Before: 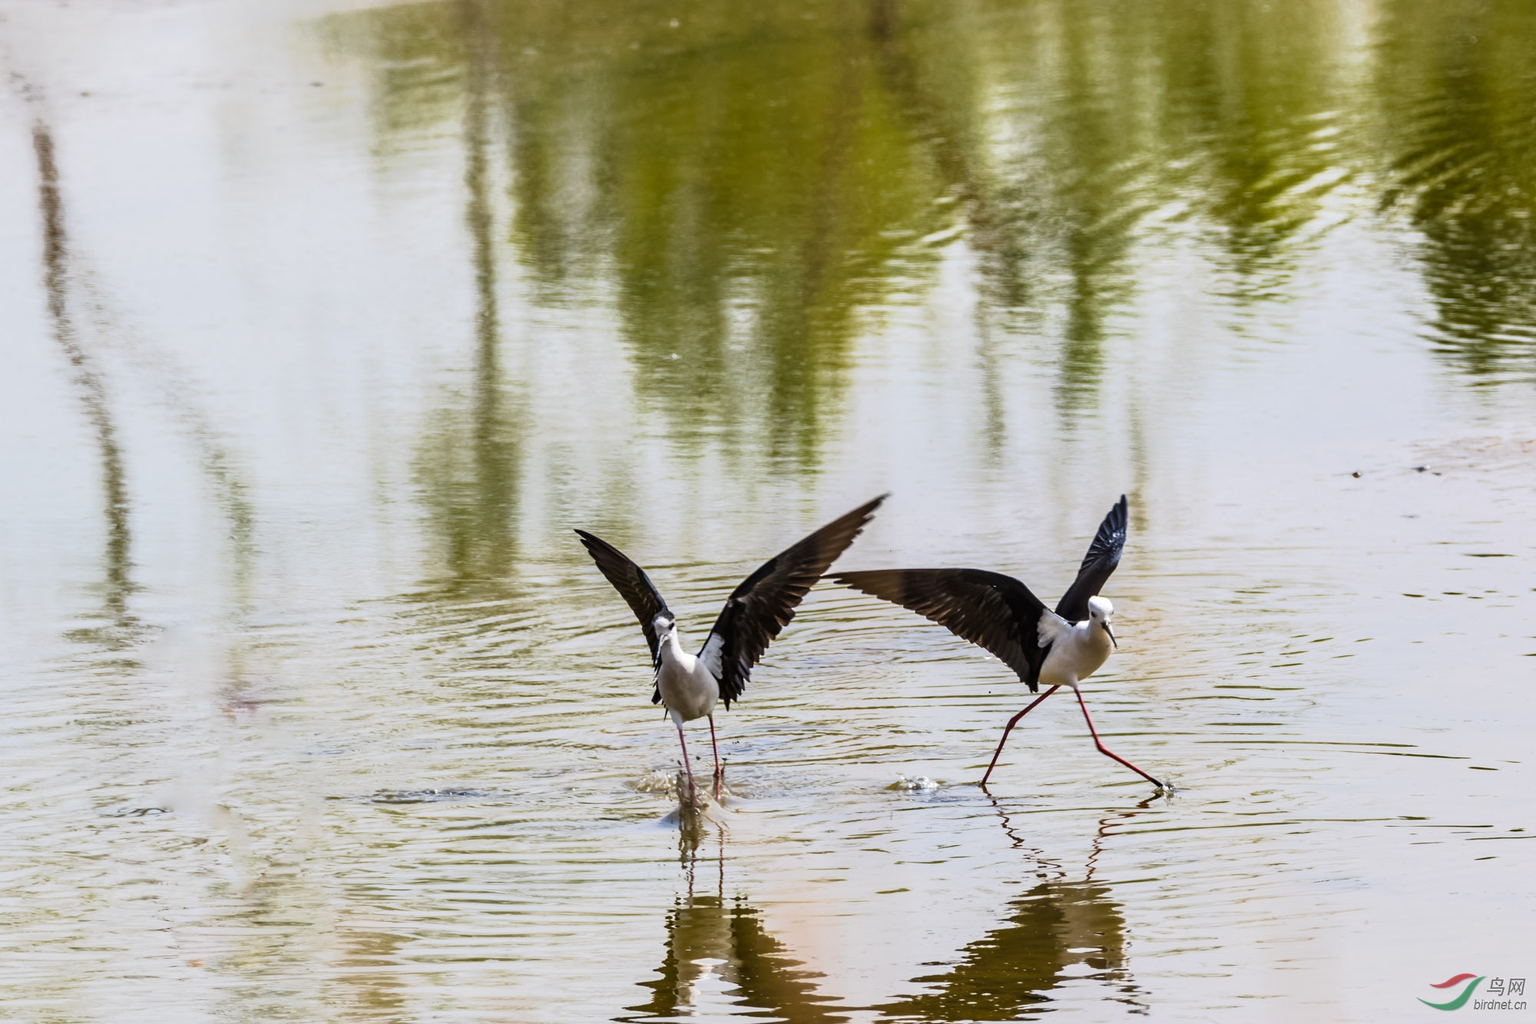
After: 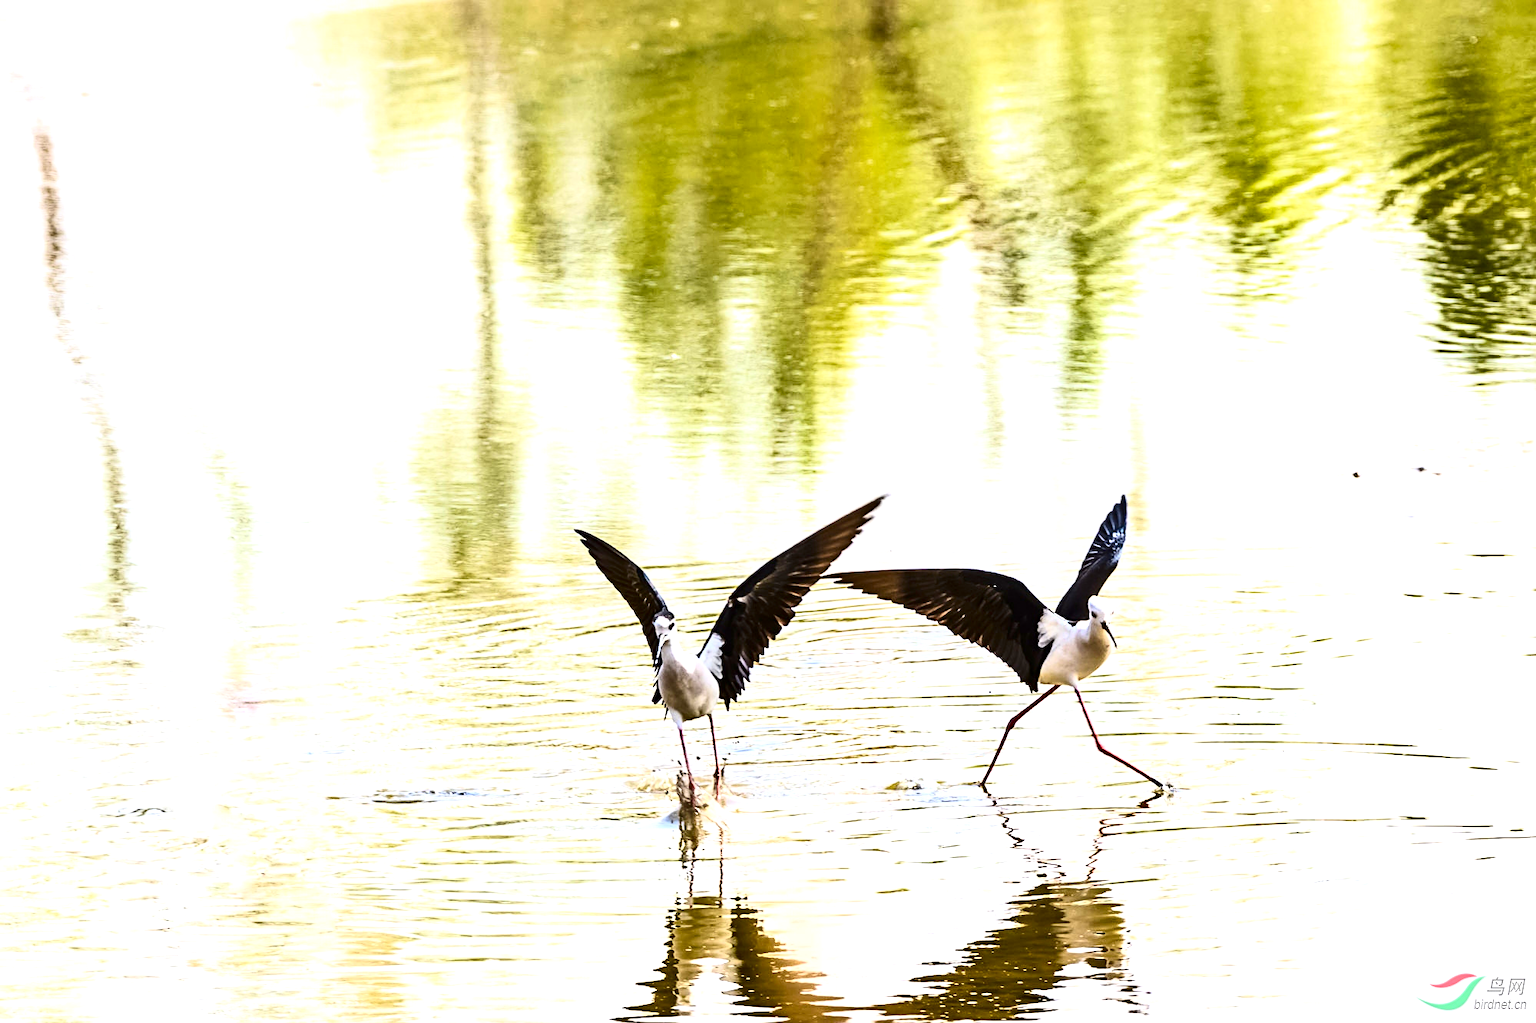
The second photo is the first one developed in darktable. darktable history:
contrast brightness saturation: contrast 0.4, brightness 0.05, saturation 0.25
exposure: black level correction 0, exposure 1.1 EV, compensate exposure bias true, compensate highlight preservation false
sharpen: radius 2.529, amount 0.323
